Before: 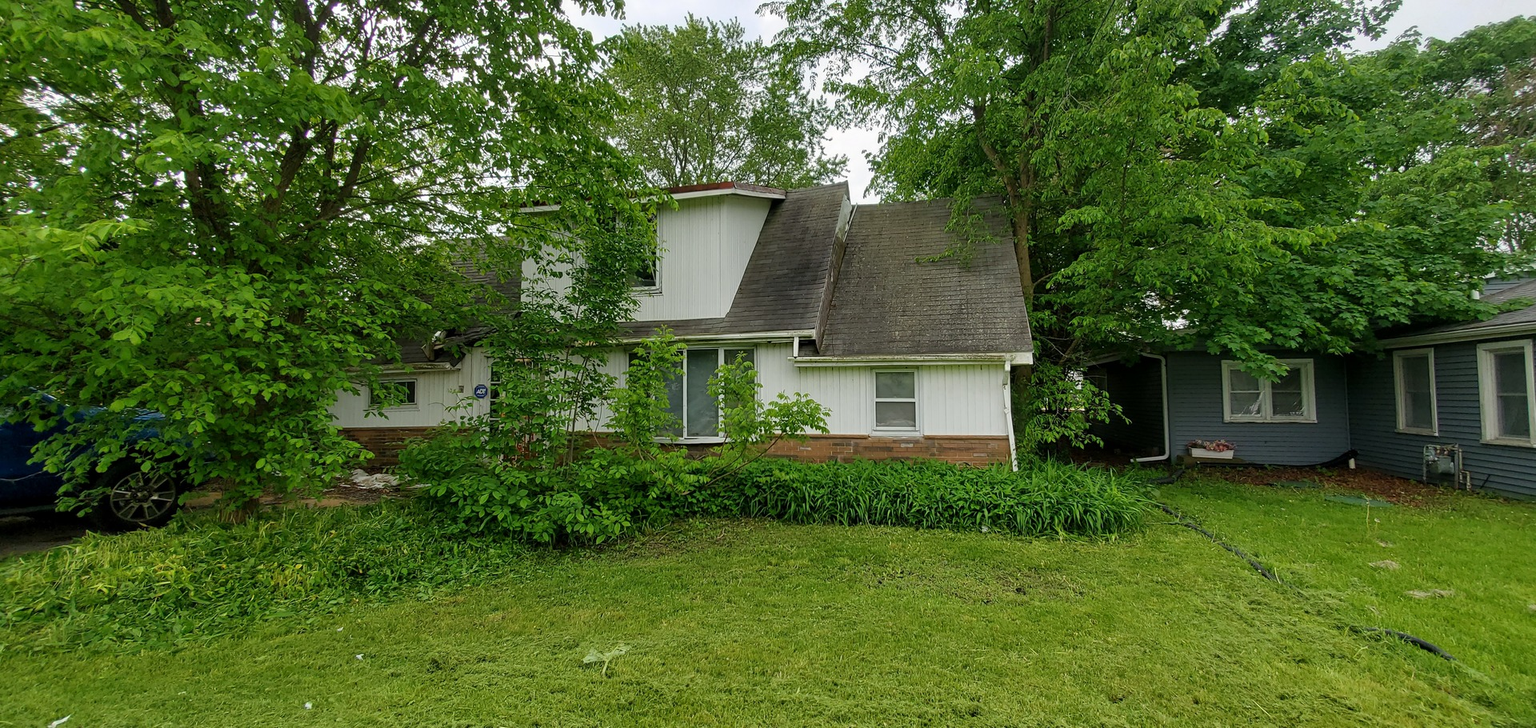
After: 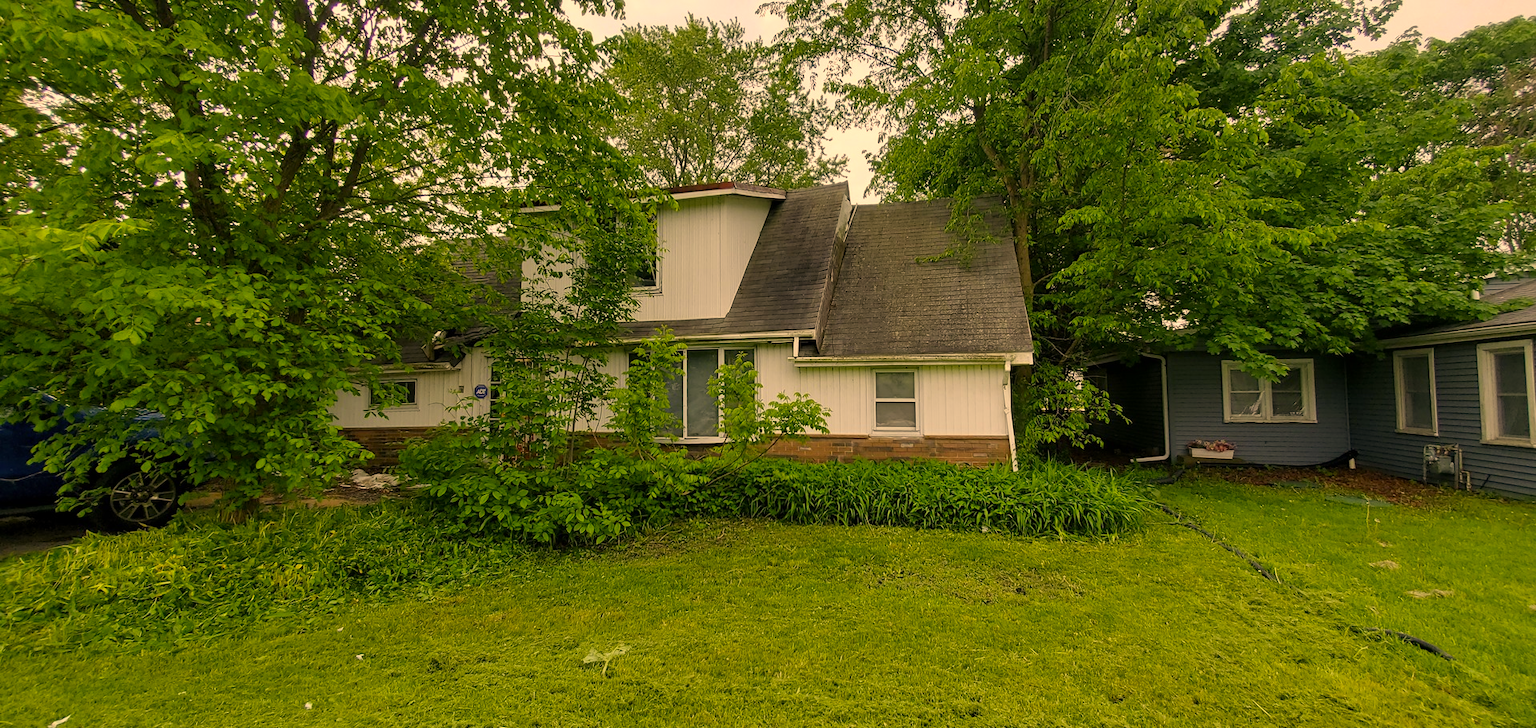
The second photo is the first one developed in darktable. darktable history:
color correction: highlights a* 14.98, highlights b* 31.07
